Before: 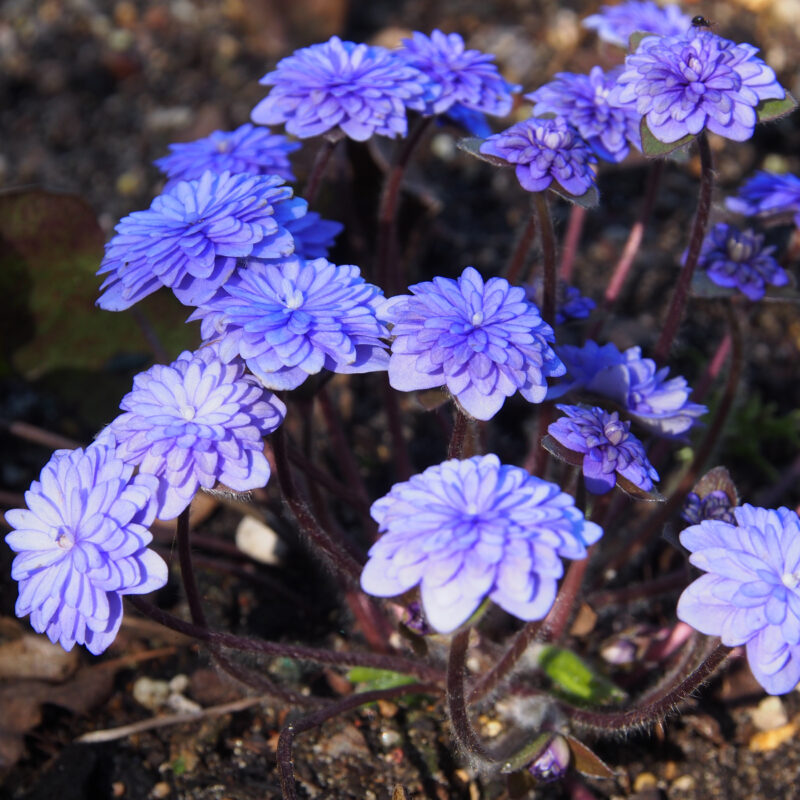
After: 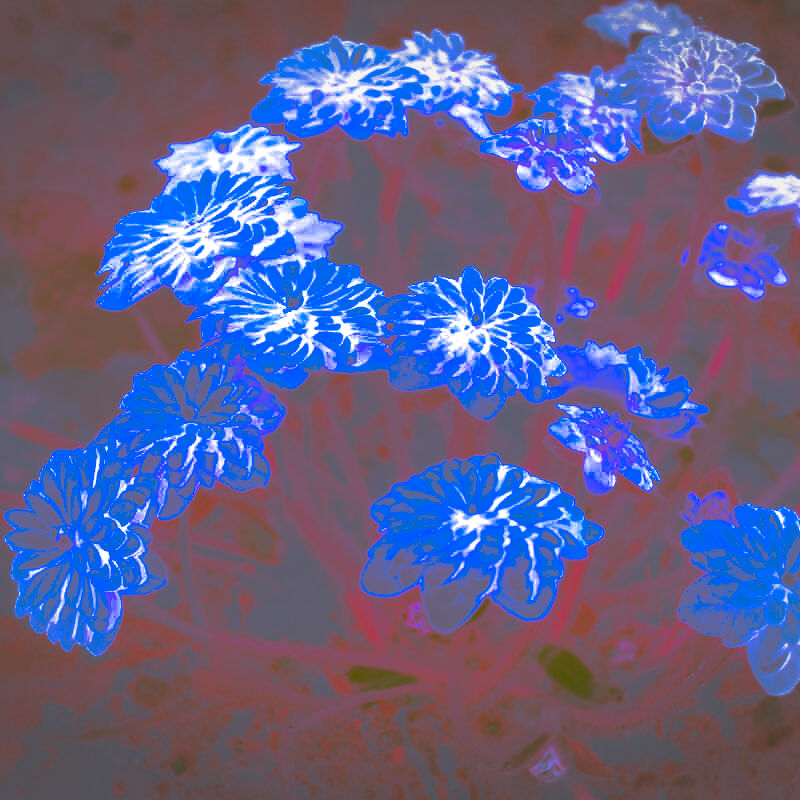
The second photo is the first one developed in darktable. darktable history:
color balance: lift [1.003, 0.993, 1.001, 1.007], gamma [1.018, 1.072, 0.959, 0.928], gain [0.974, 0.873, 1.031, 1.127]
vignetting: fall-off start 100%, brightness -0.282, width/height ratio 1.31
contrast brightness saturation: contrast -0.99, brightness -0.17, saturation 0.75
split-toning: on, module defaults
levels: levels [0, 0.474, 0.947]
